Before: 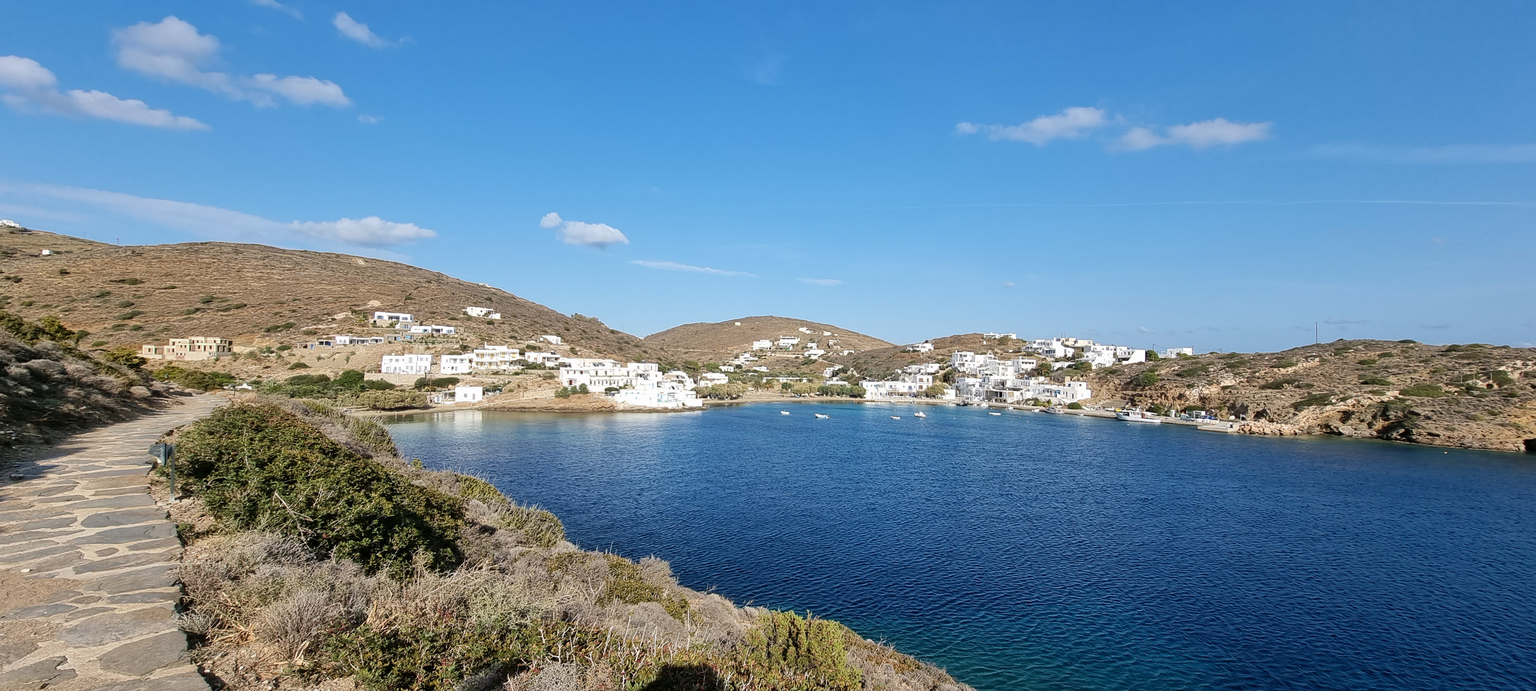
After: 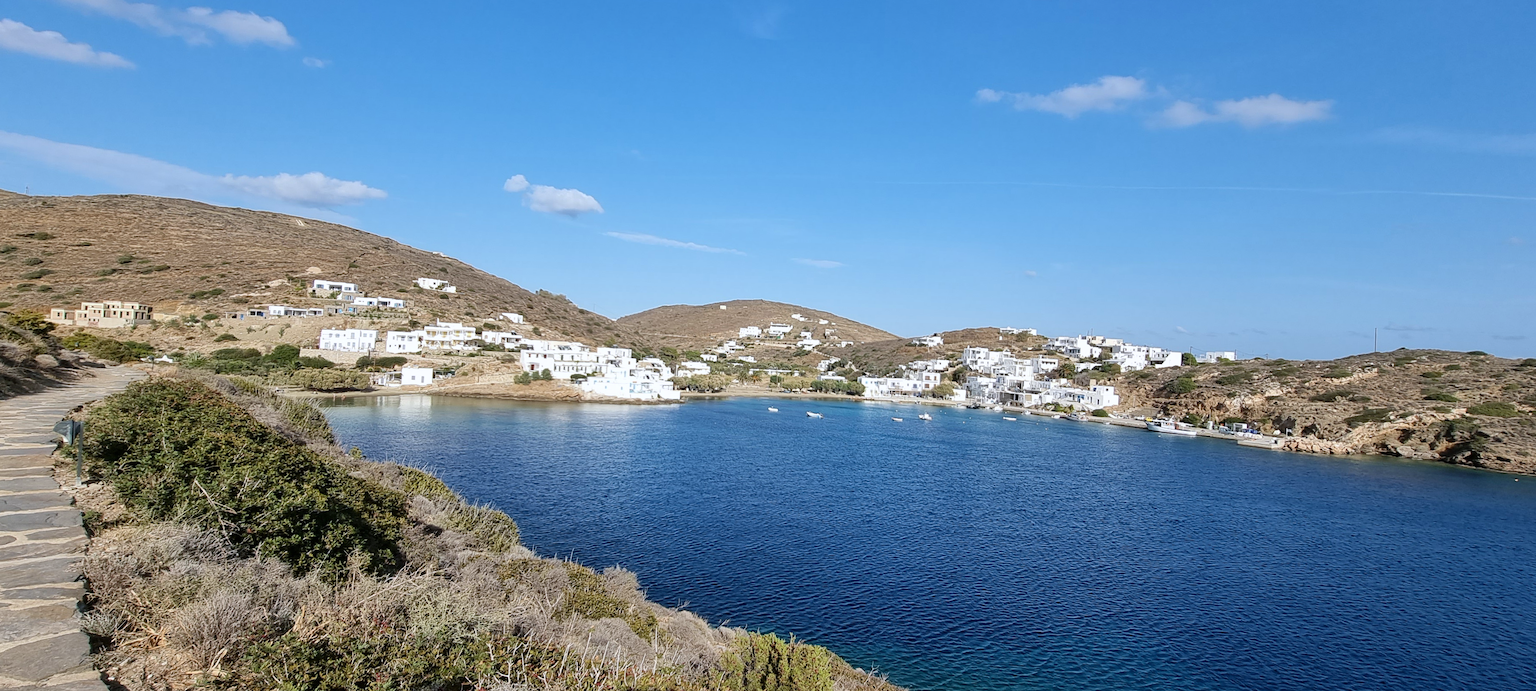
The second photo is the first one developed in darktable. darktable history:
crop and rotate: angle -1.96°, left 3.097%, top 4.154%, right 1.586%, bottom 0.529%
white balance: red 0.98, blue 1.034
